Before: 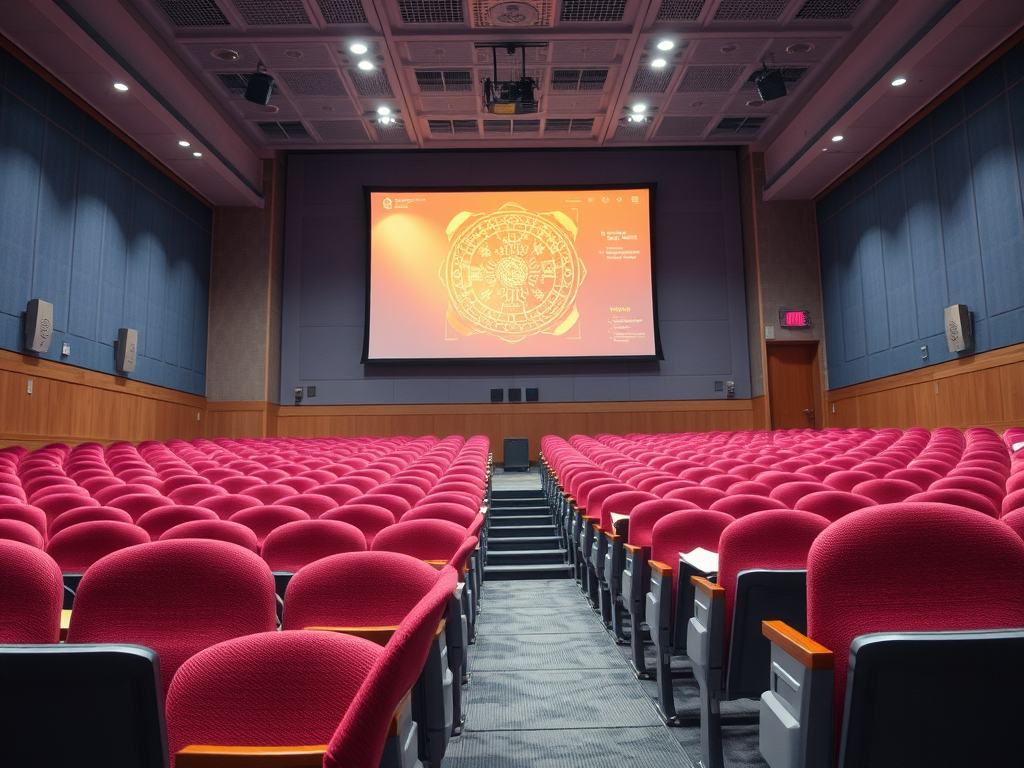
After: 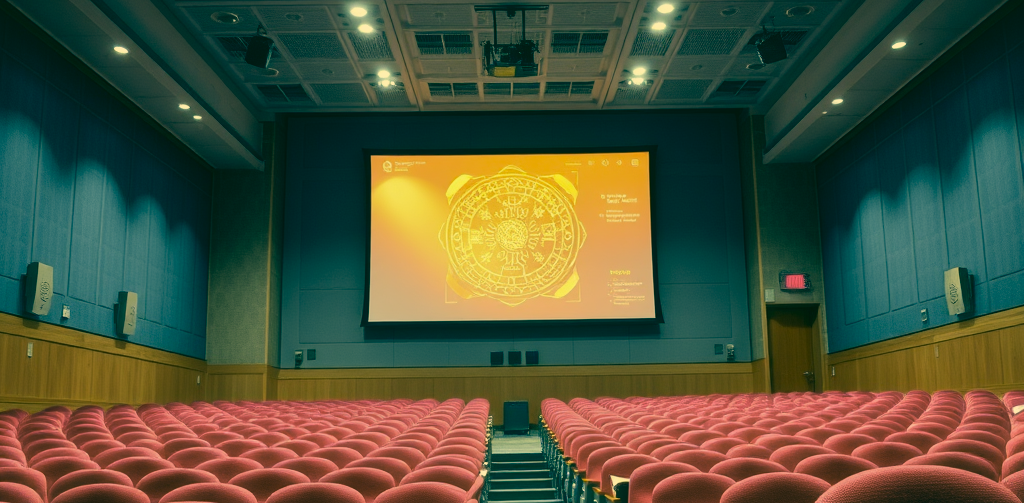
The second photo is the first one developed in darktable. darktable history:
shadows and highlights: radius 336.3, shadows 28.92, soften with gaussian
color correction: highlights a* 1.85, highlights b* 34.26, shadows a* -36.73, shadows b* -5.94
exposure: black level correction 0.001, exposure -0.197 EV, compensate exposure bias true, compensate highlight preservation false
crop and rotate: top 4.852%, bottom 29.615%
haze removal: strength -0.06, compatibility mode true, adaptive false
local contrast: mode bilateral grid, contrast 19, coarseness 50, detail 121%, midtone range 0.2
